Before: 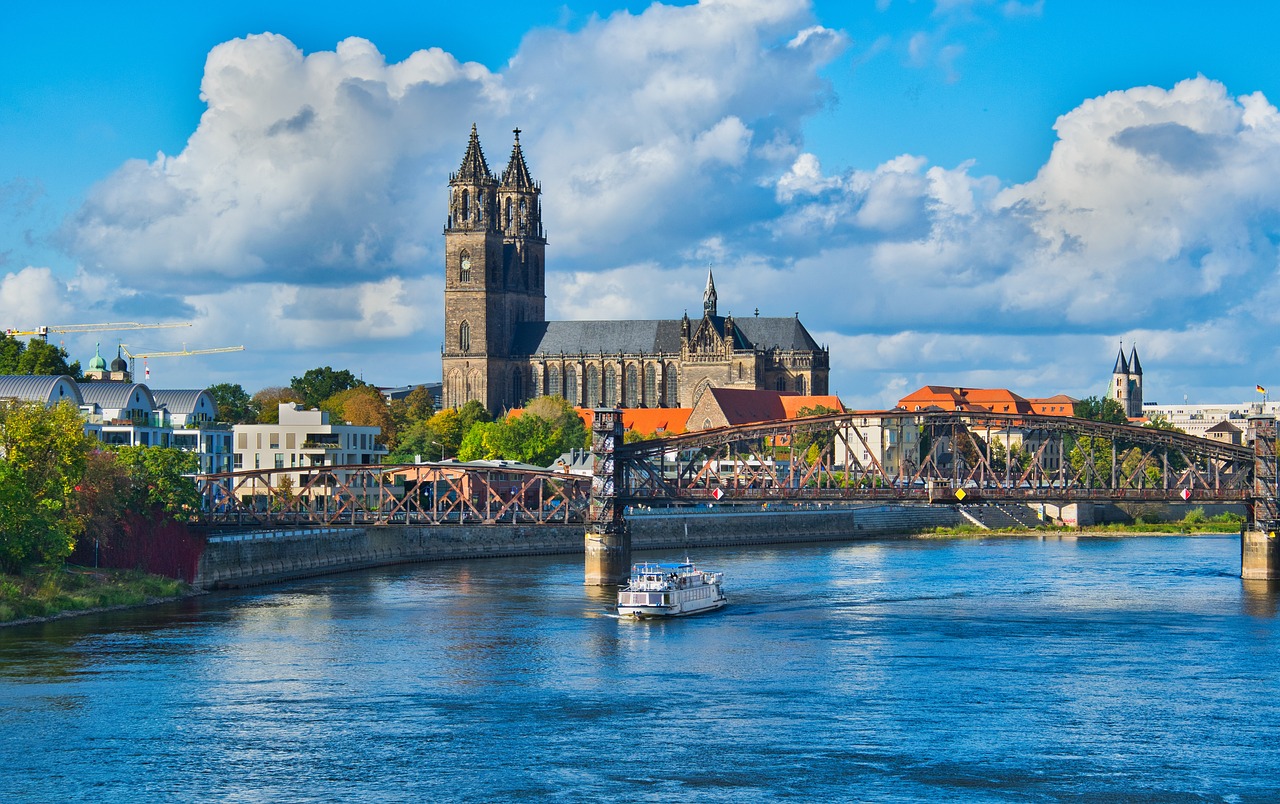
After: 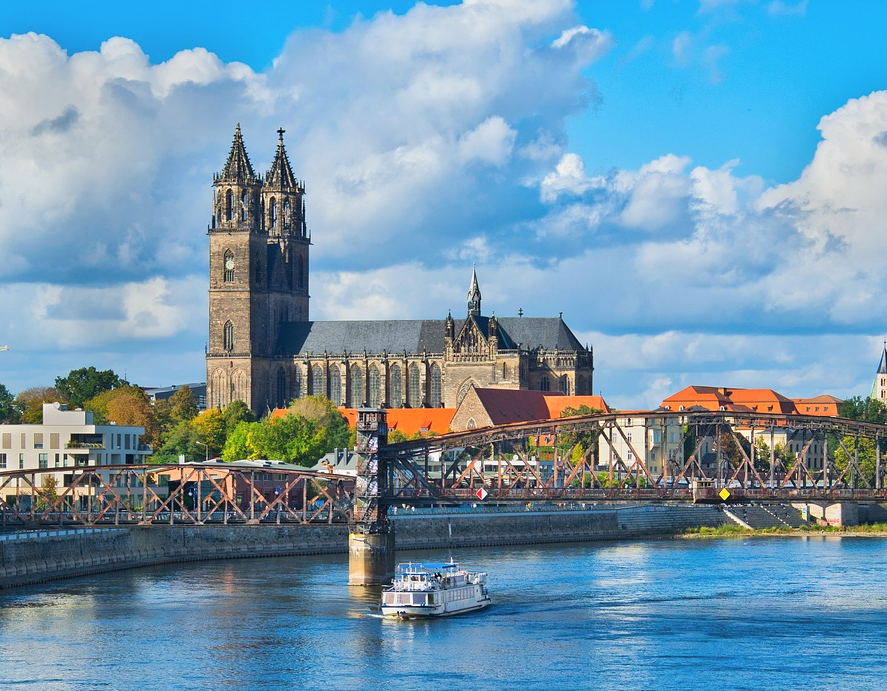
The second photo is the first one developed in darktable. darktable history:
white balance: emerald 1
rgb levels: preserve colors max RGB
crop: left 18.479%, right 12.2%, bottom 13.971%
contrast brightness saturation: contrast 0.05, brightness 0.06, saturation 0.01
